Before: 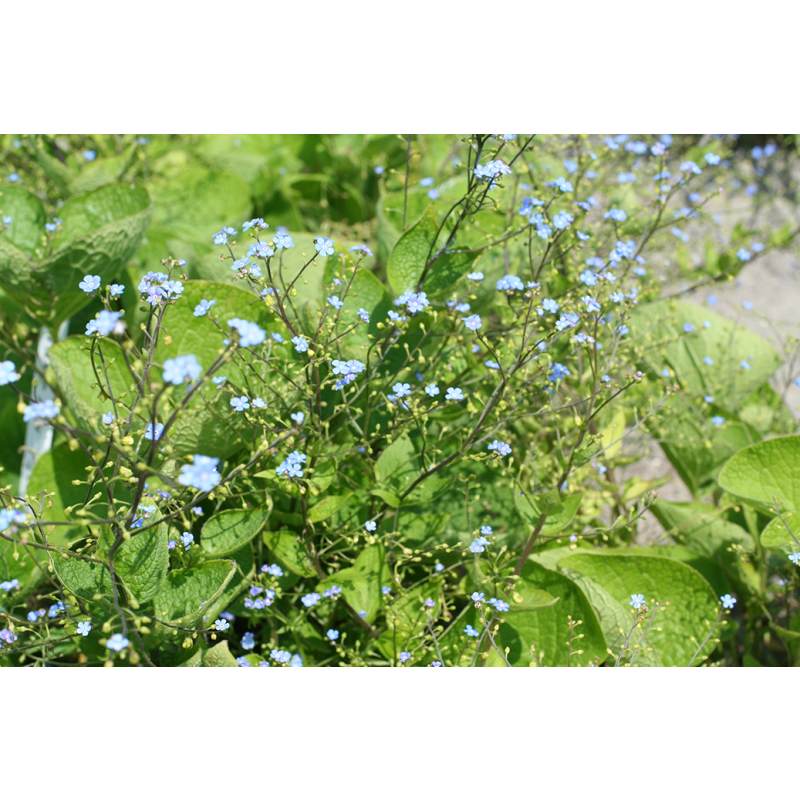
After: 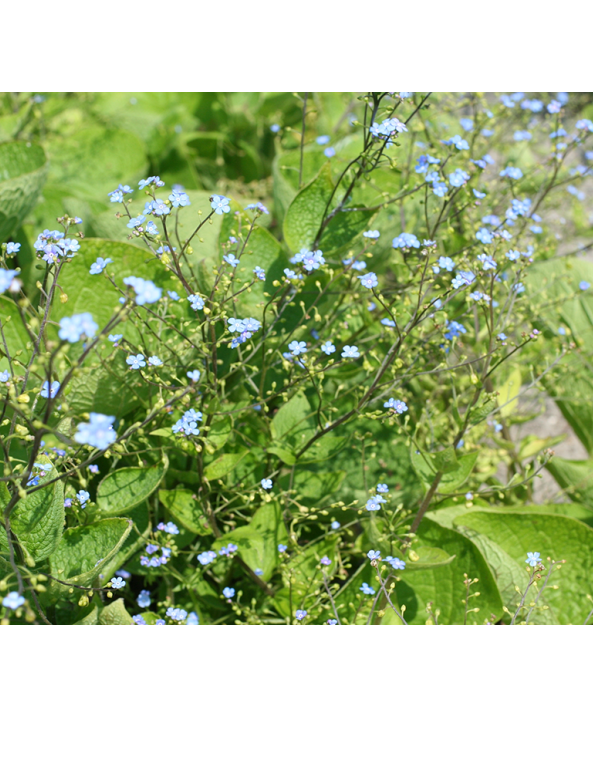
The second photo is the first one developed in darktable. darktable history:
crop and rotate: left 13.208%, top 5.357%, right 12.631%
